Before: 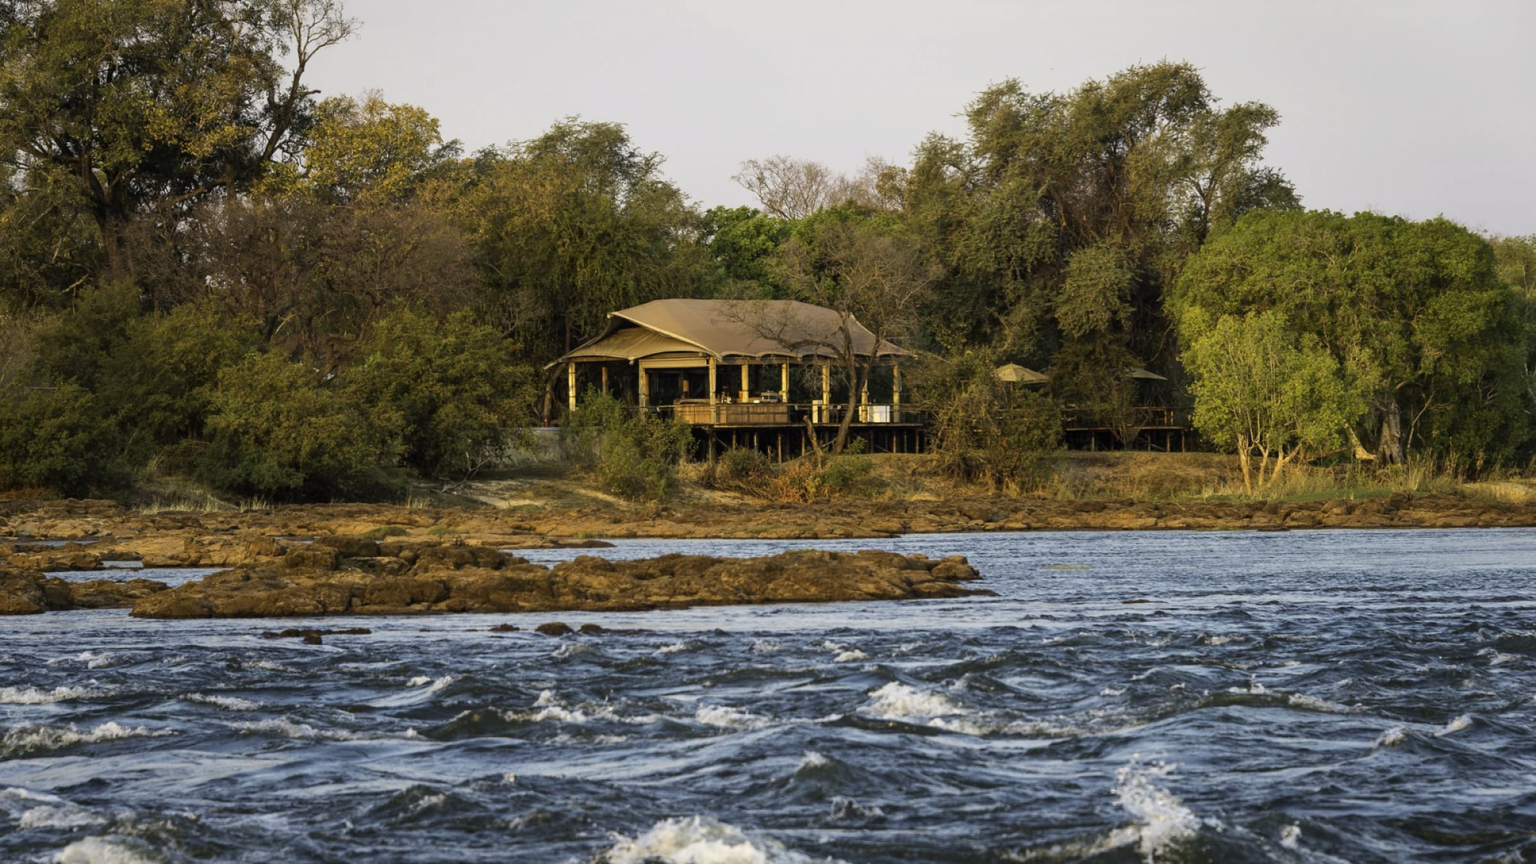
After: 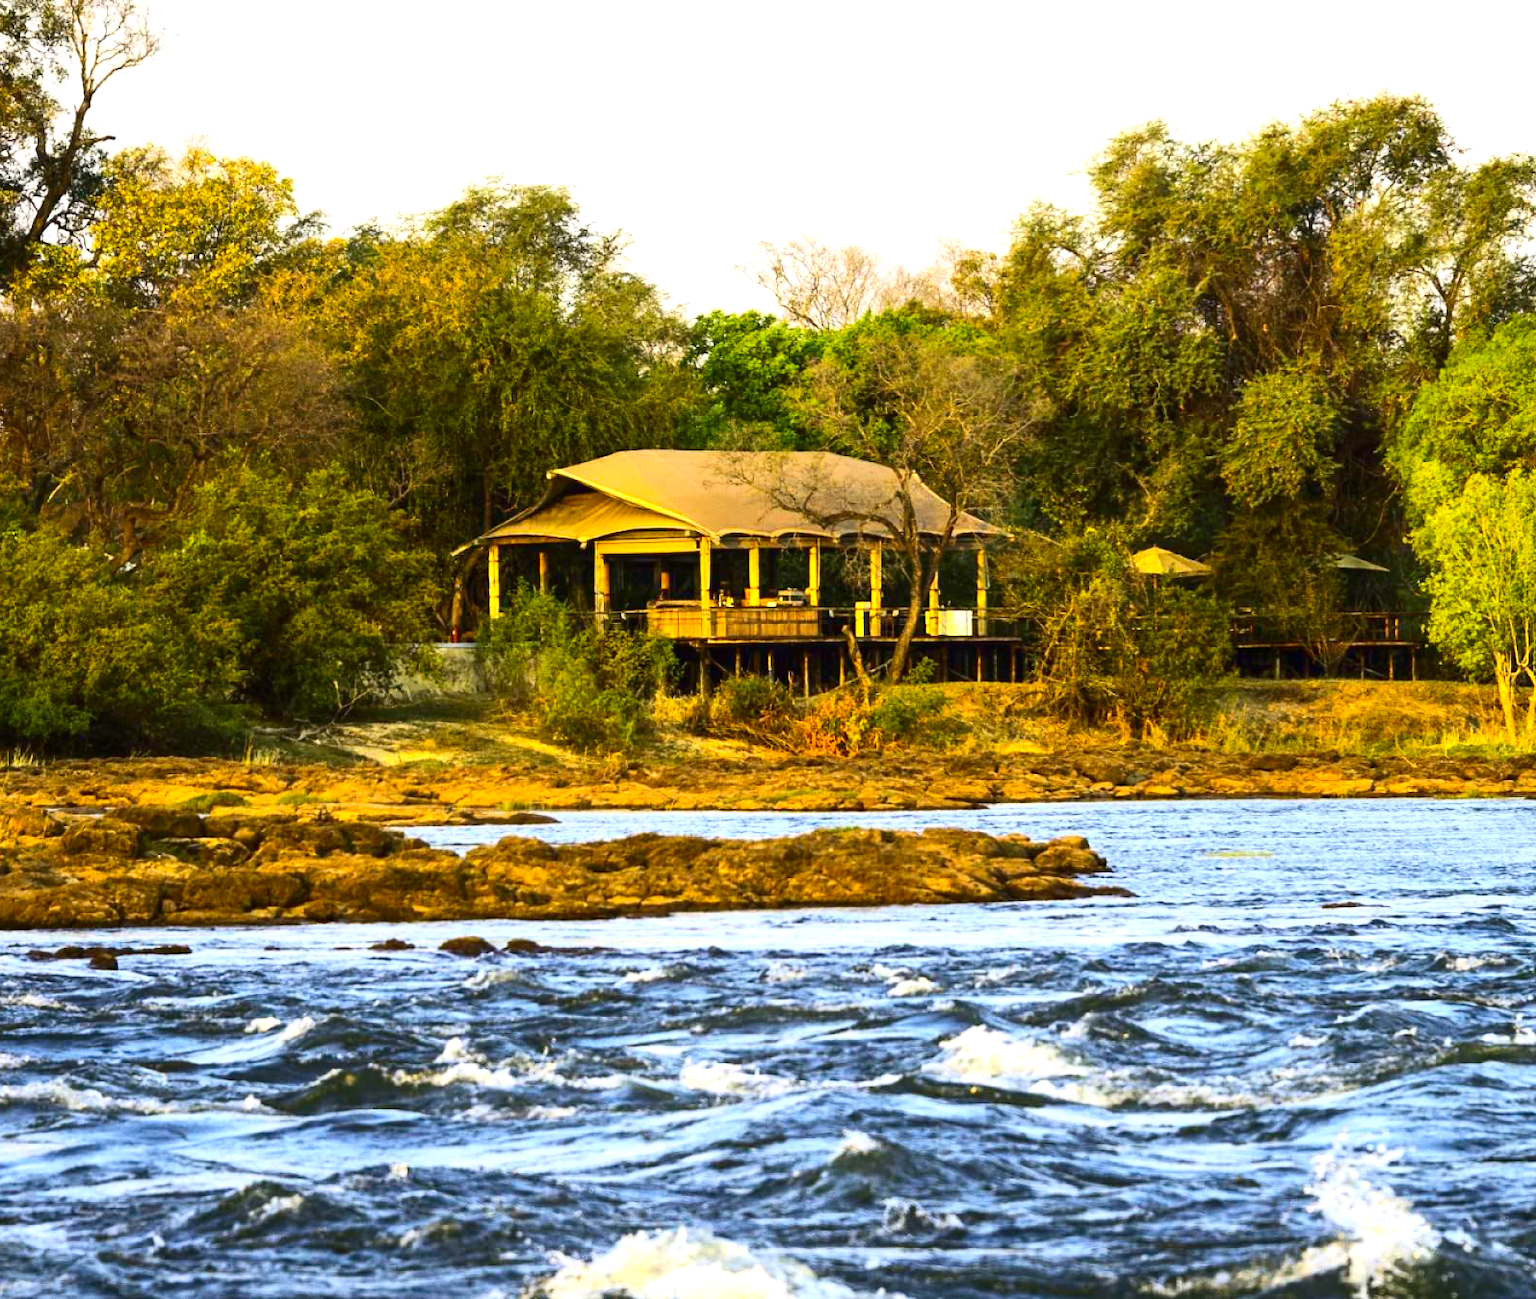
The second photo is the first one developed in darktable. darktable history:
crop and rotate: left 15.881%, right 17.659%
exposure: exposure 1.089 EV, compensate highlight preservation false
contrast brightness saturation: contrast 0.26, brightness 0.019, saturation 0.88
